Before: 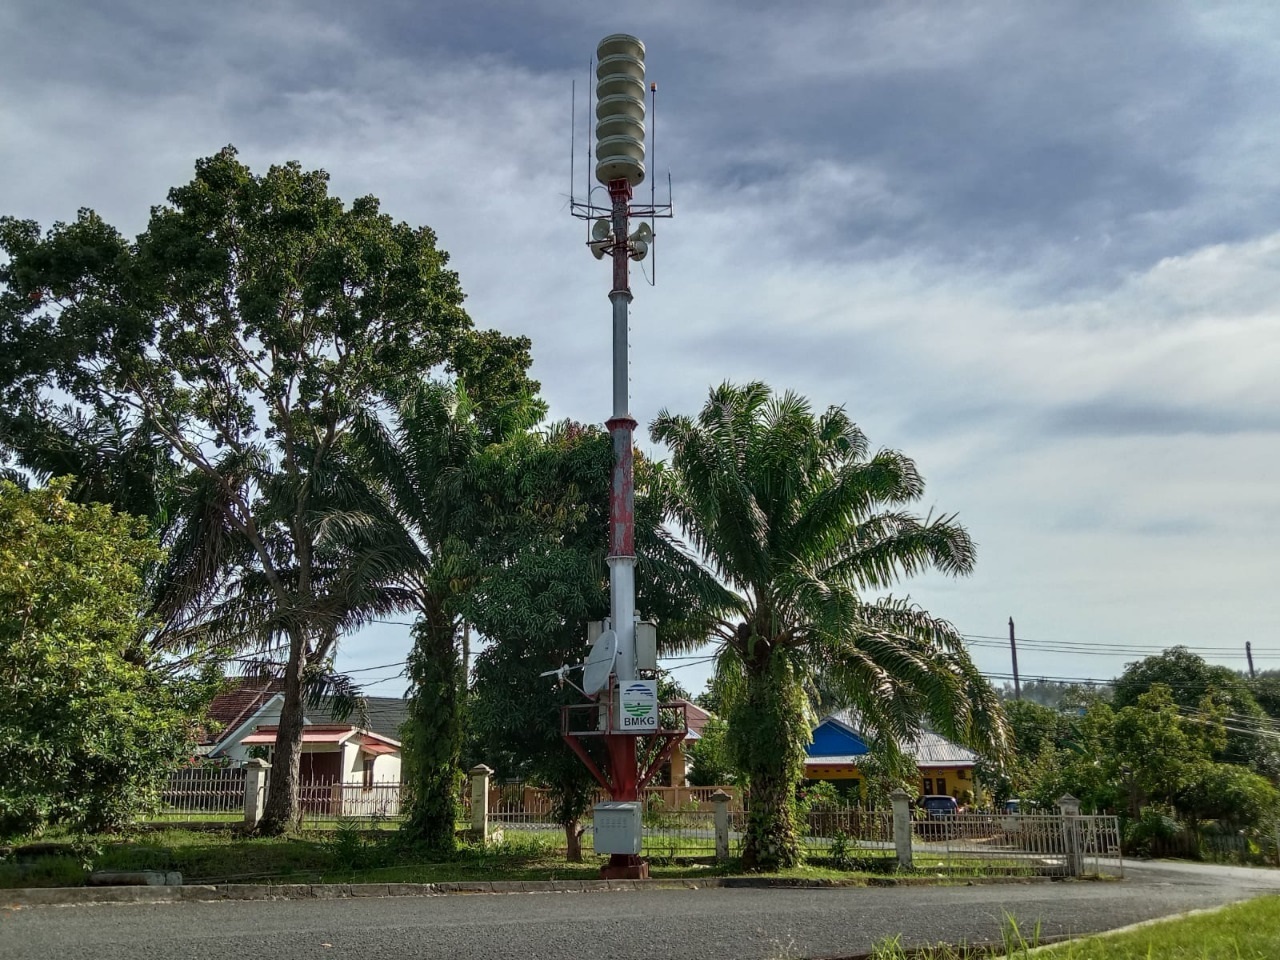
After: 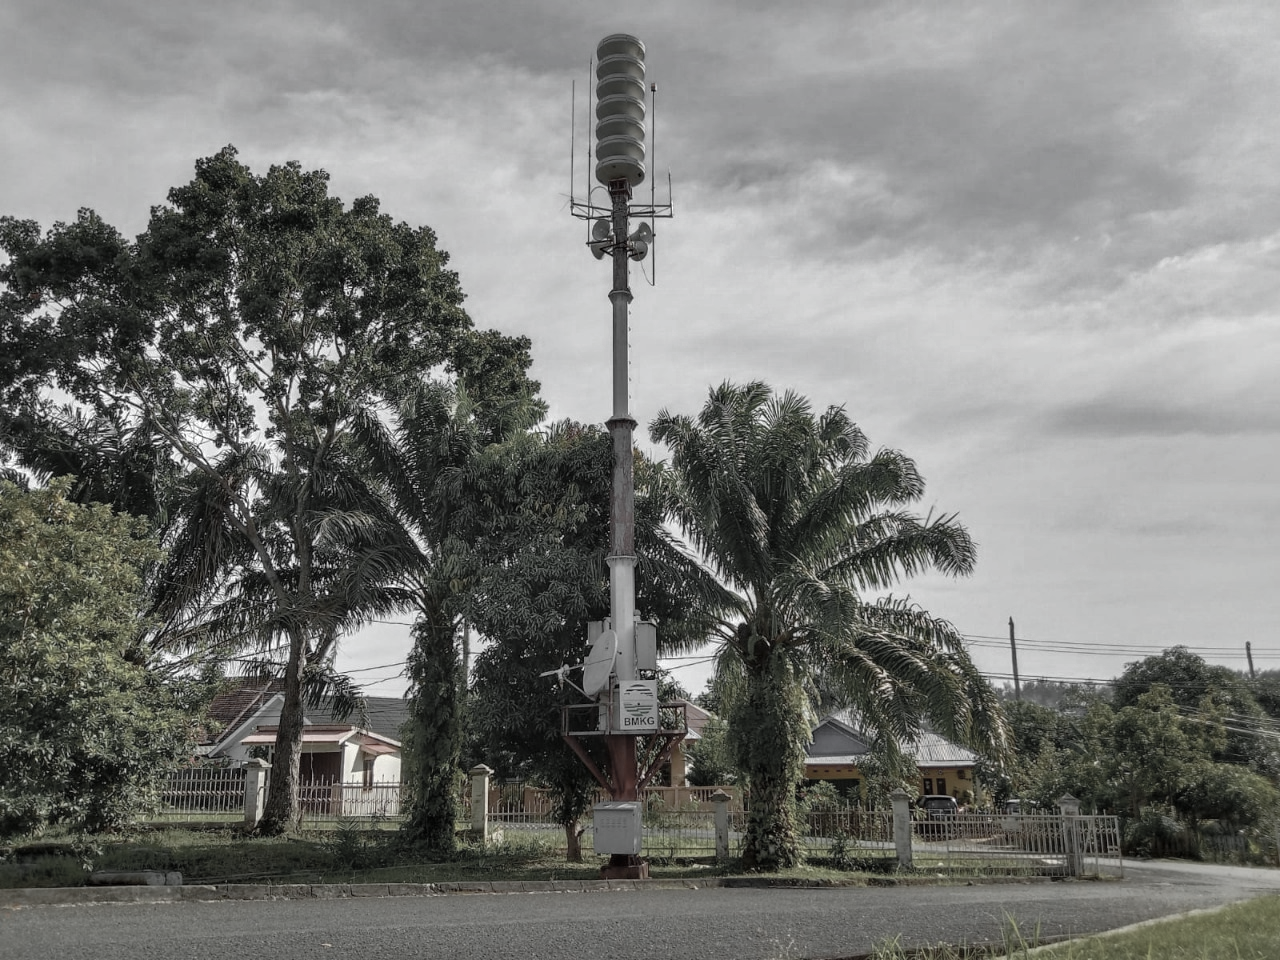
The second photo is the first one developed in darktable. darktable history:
color zones: curves: ch0 [(0, 0.613) (0.01, 0.613) (0.245, 0.448) (0.498, 0.529) (0.642, 0.665) (0.879, 0.777) (0.99, 0.613)]; ch1 [(0, 0.035) (0.121, 0.189) (0.259, 0.197) (0.415, 0.061) (0.589, 0.022) (0.732, 0.022) (0.857, 0.026) (0.991, 0.053)]
shadows and highlights: on, module defaults
